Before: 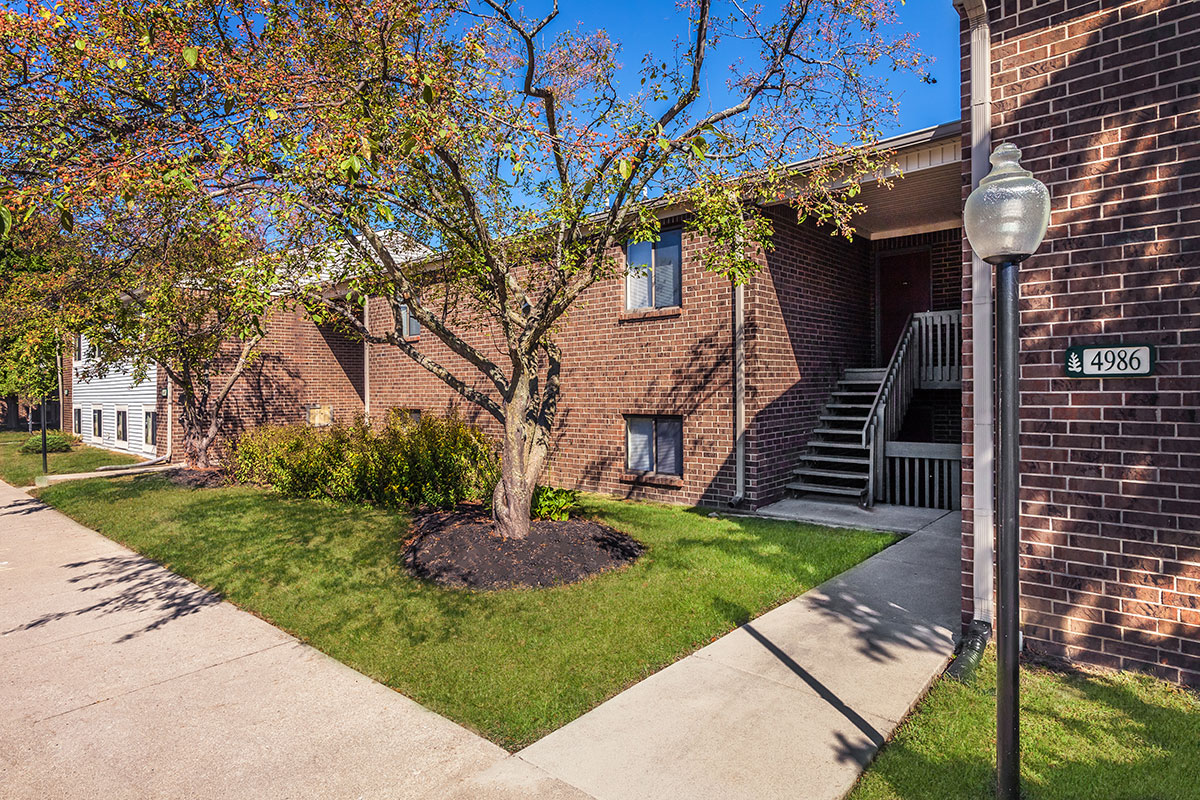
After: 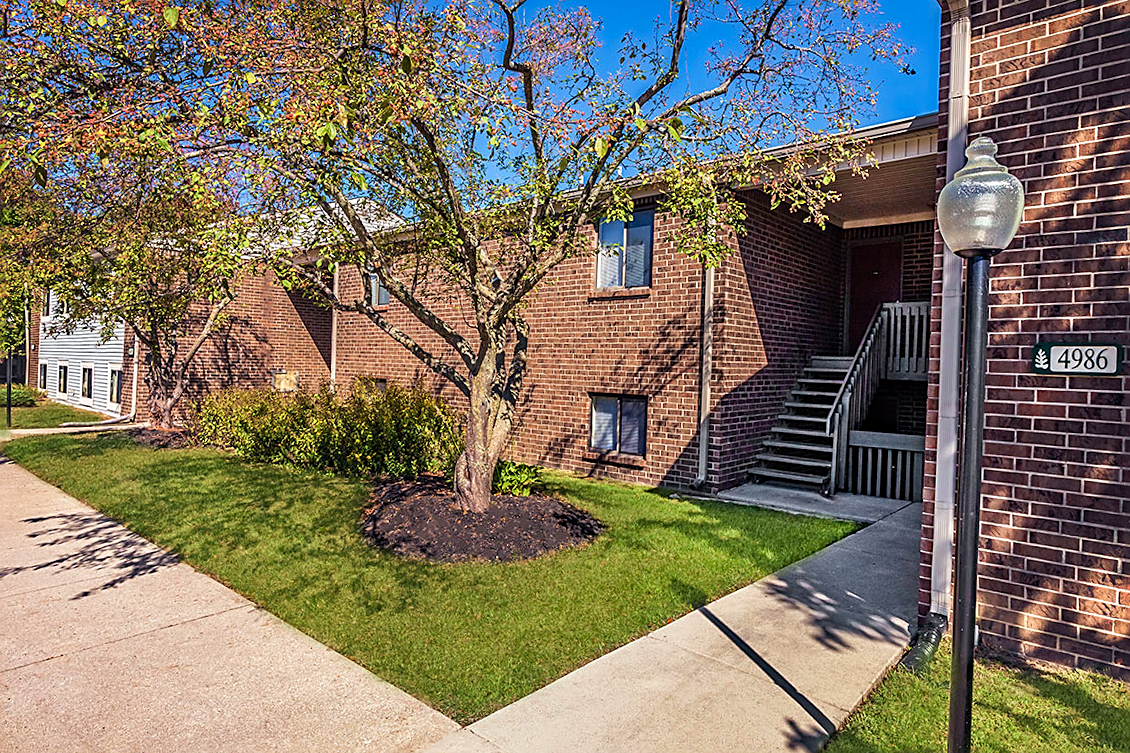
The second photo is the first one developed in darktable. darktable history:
haze removal: strength 0.29, distance 0.25, compatibility mode true, adaptive false
crop and rotate: angle -2.38°
velvia: on, module defaults
sharpen: on, module defaults
